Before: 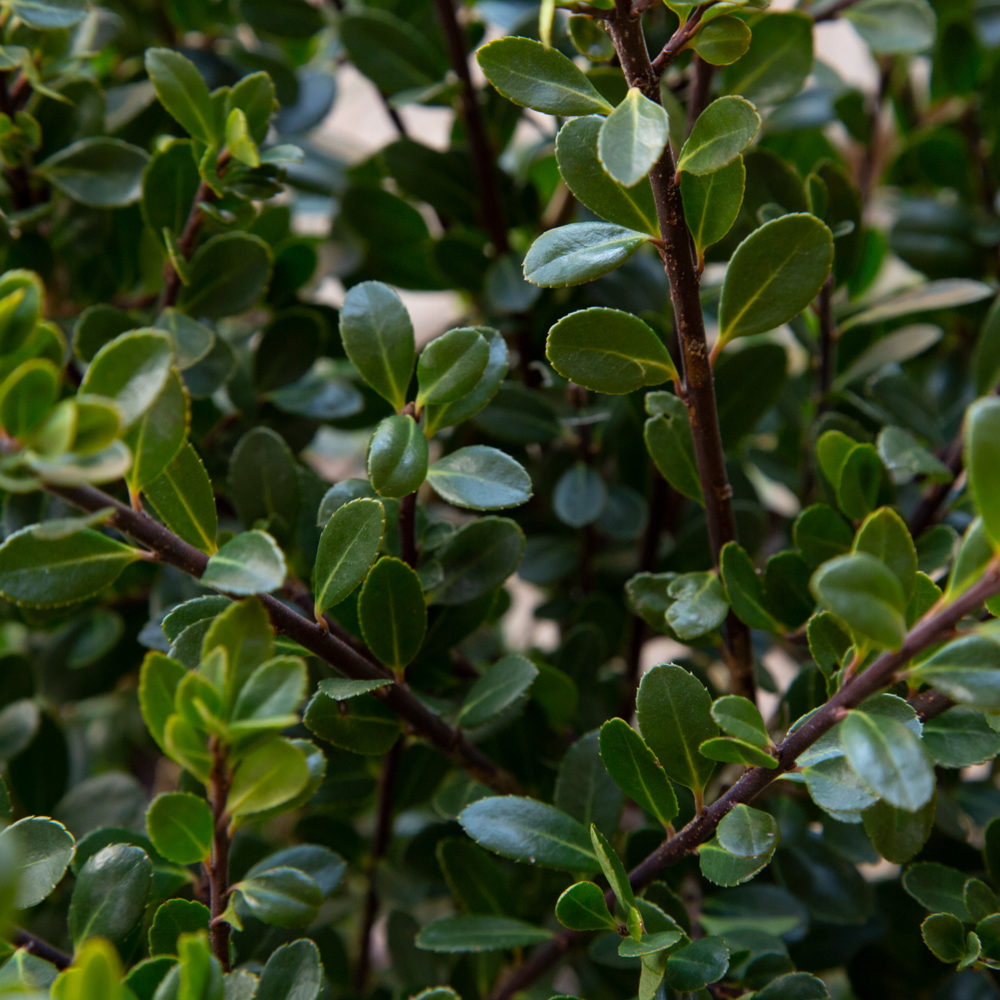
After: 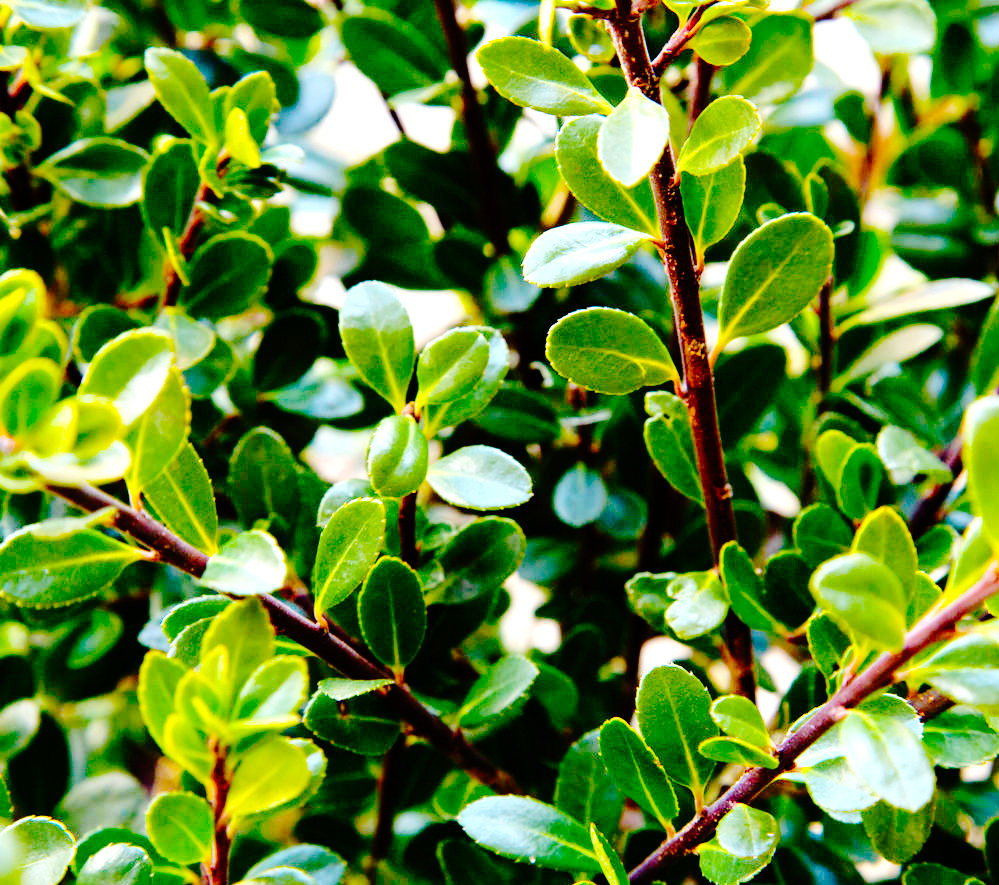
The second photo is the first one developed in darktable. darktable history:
crop and rotate: top 0%, bottom 11.49%
color balance rgb: linear chroma grading › global chroma 15%, perceptual saturation grading › global saturation 30%
base curve: curves: ch0 [(0, 0) (0.036, 0.01) (0.123, 0.254) (0.258, 0.504) (0.507, 0.748) (1, 1)], preserve colors none
exposure: black level correction 0, exposure 1.741 EV, compensate exposure bias true, compensate highlight preservation false
